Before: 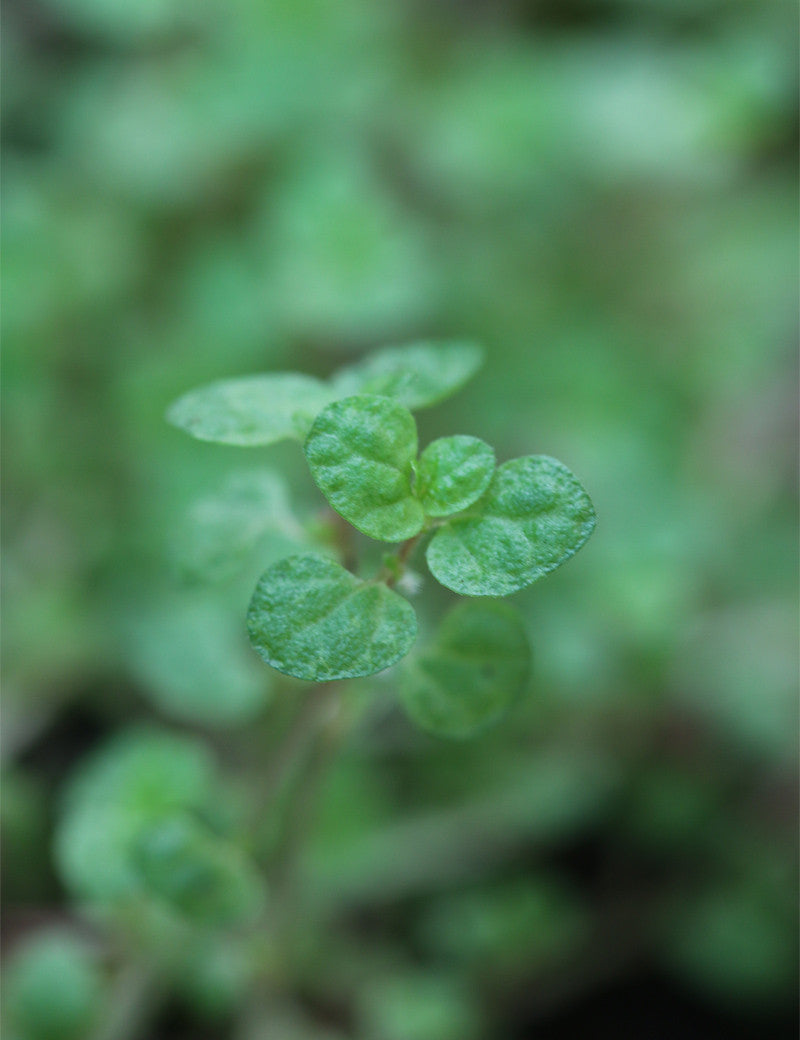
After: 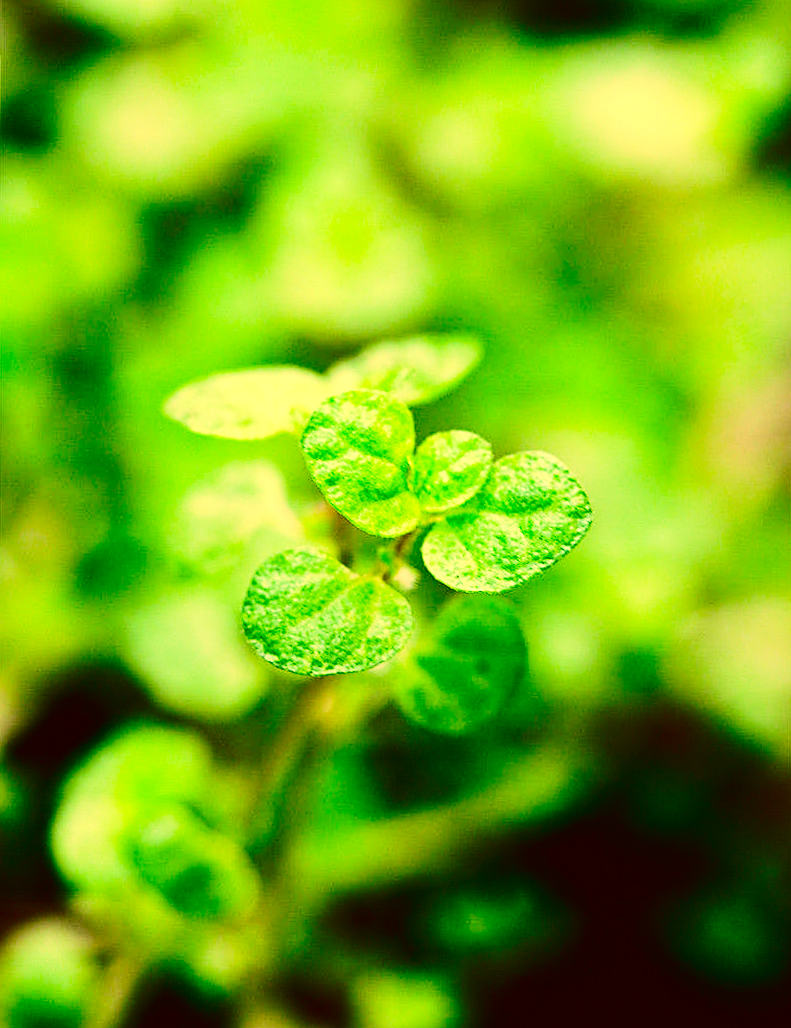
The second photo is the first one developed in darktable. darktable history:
tone curve: curves: ch0 [(0.016, 0.011) (0.204, 0.146) (0.515, 0.476) (0.78, 0.795) (1, 0.981)], color space Lab, linked channels, preserve colors none
exposure: black level correction 0, exposure 0.5 EV, compensate exposure bias true, compensate highlight preservation false
base curve: curves: ch0 [(0, 0) (0.036, 0.025) (0.121, 0.166) (0.206, 0.329) (0.605, 0.79) (1, 1)], preserve colors none
crop and rotate: angle -0.5°
sharpen: on, module defaults
contrast brightness saturation: contrast 0.13, brightness -0.24, saturation 0.14
color correction: highlights a* 10.44, highlights b* 30.04, shadows a* 2.73, shadows b* 17.51, saturation 1.72
tone equalizer: -8 EV -0.75 EV, -7 EV -0.7 EV, -6 EV -0.6 EV, -5 EV -0.4 EV, -3 EV 0.4 EV, -2 EV 0.6 EV, -1 EV 0.7 EV, +0 EV 0.75 EV, edges refinement/feathering 500, mask exposure compensation -1.57 EV, preserve details no
